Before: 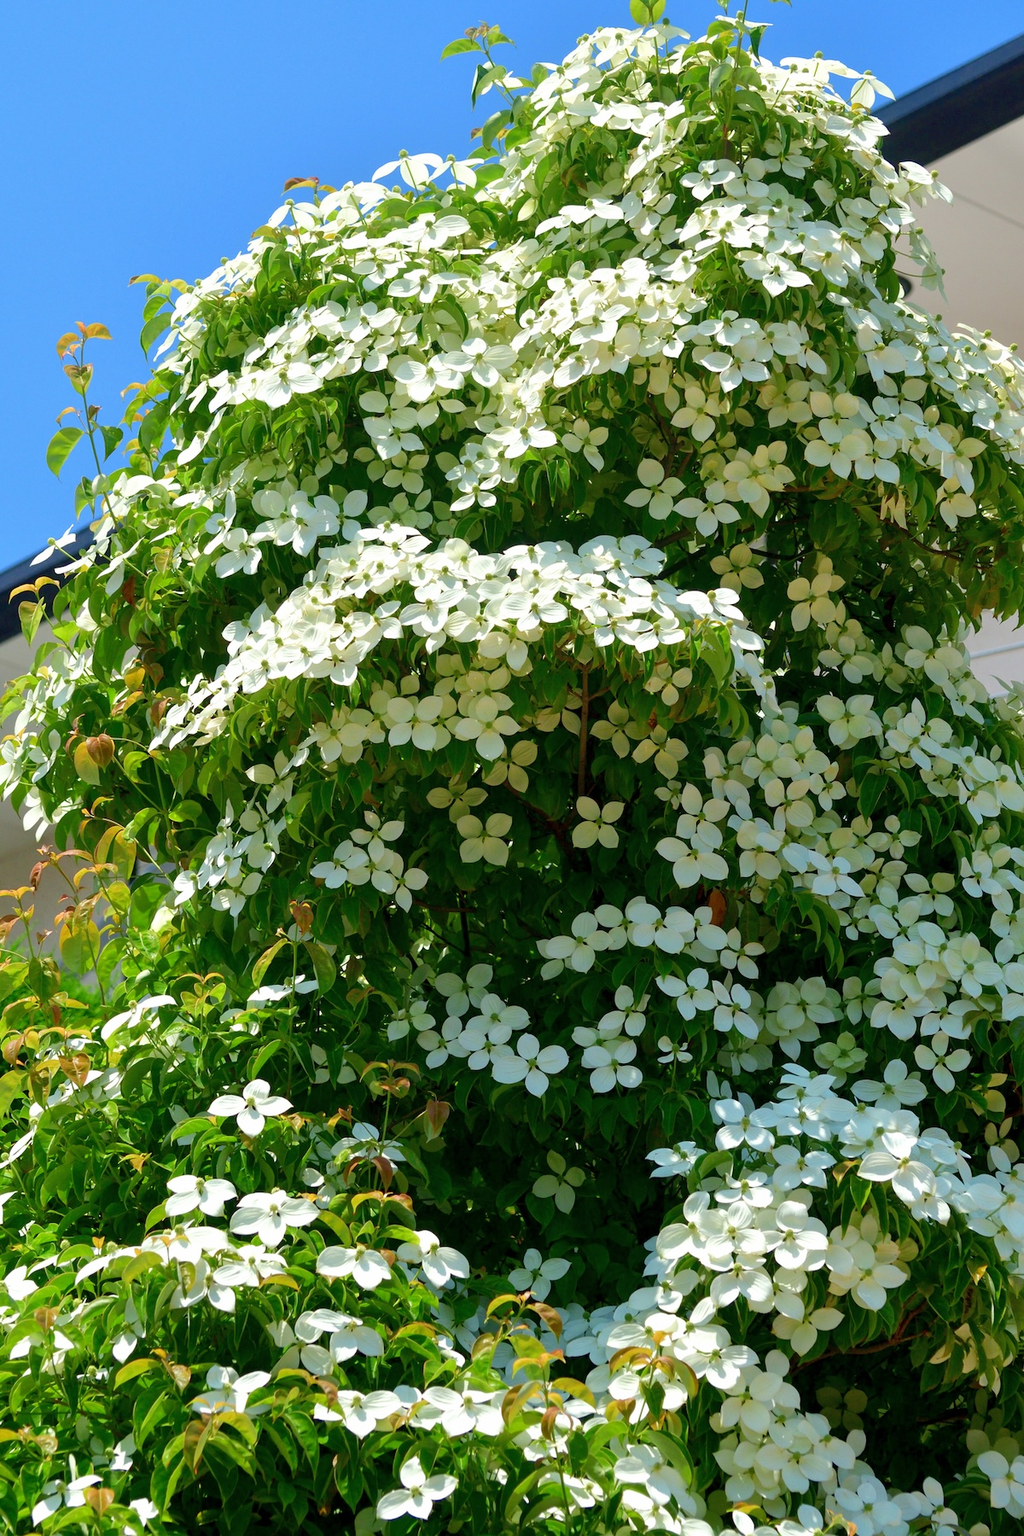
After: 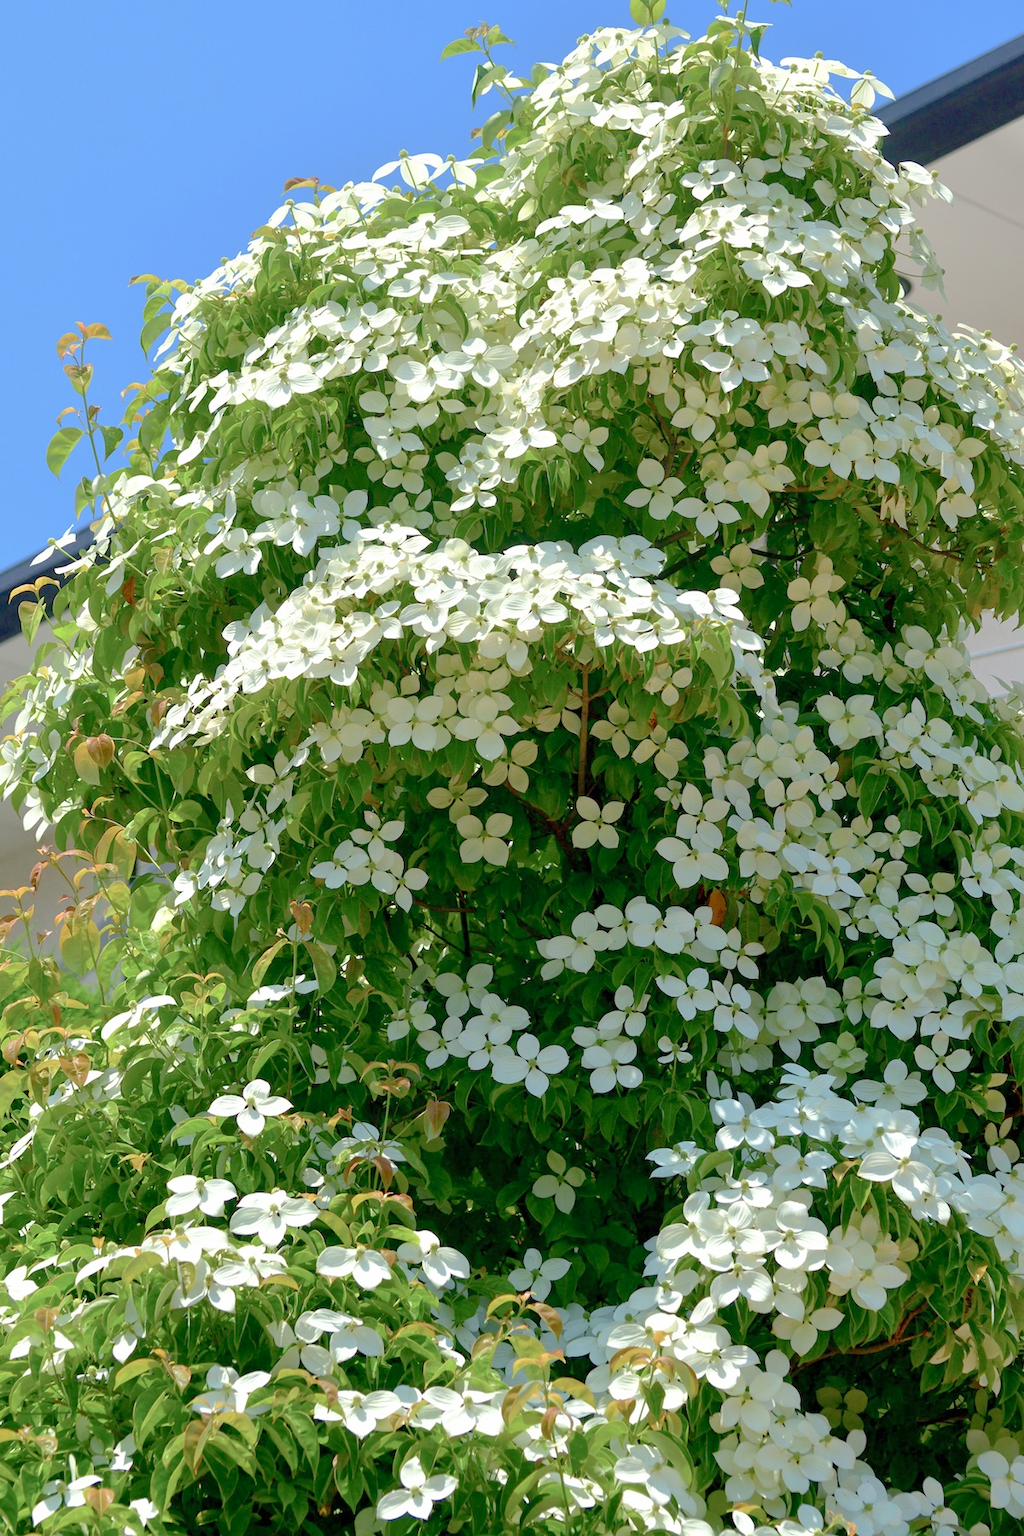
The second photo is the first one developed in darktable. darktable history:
tone curve: curves: ch0 [(0, 0) (0.004, 0.008) (0.077, 0.156) (0.169, 0.29) (0.774, 0.774) (1, 1)], preserve colors none
